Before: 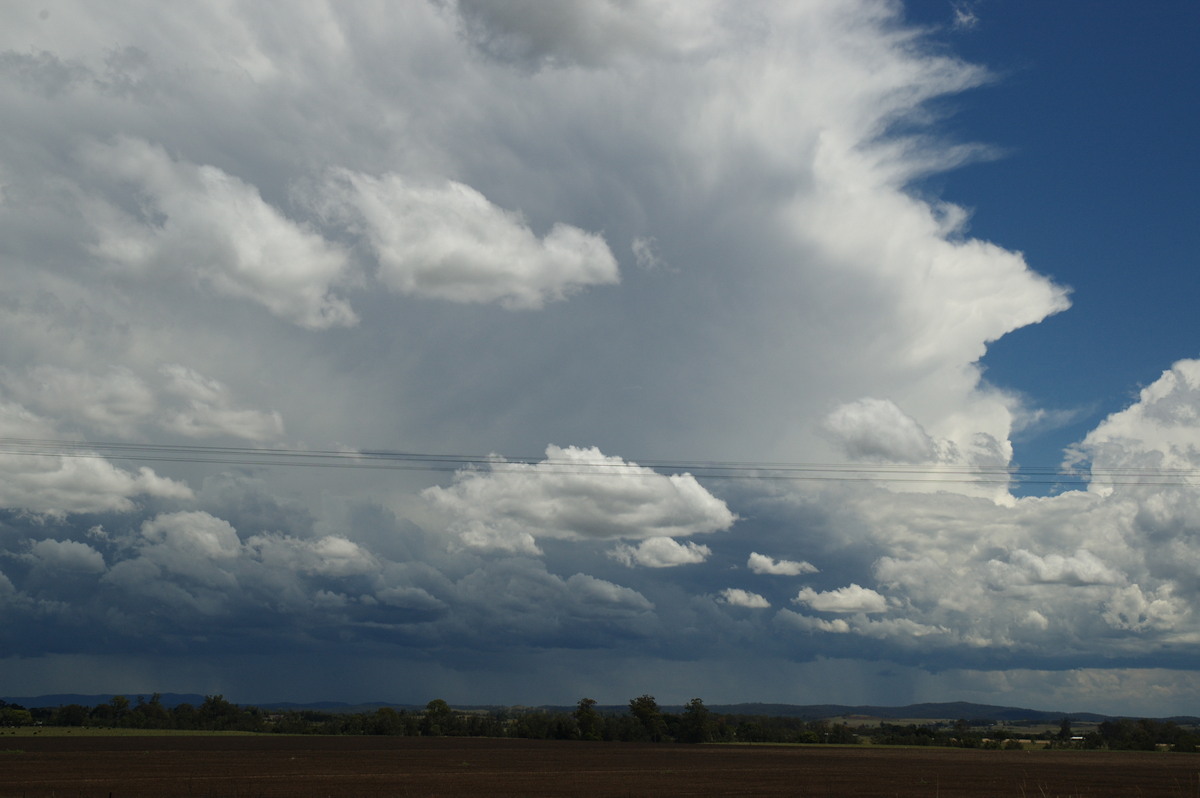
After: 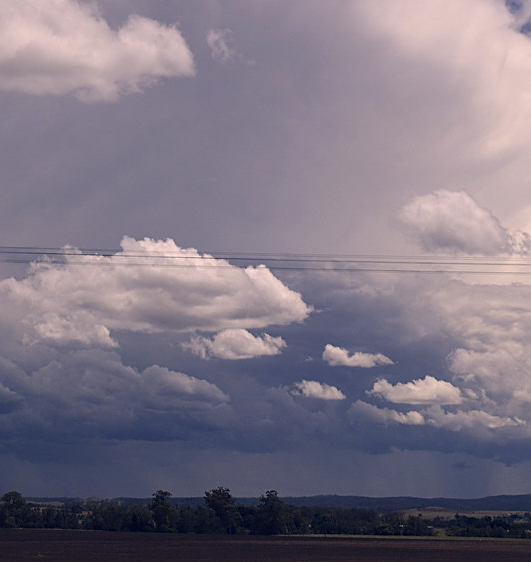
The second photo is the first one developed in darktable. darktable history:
color correction: highlights a* 19.96, highlights b* 26.83, shadows a* 3.35, shadows b* -16.68, saturation 0.764
color calibration: x 0.38, y 0.391, temperature 4077.52 K
crop: left 35.489%, top 26.102%, right 20.216%, bottom 3.448%
sharpen: on, module defaults
